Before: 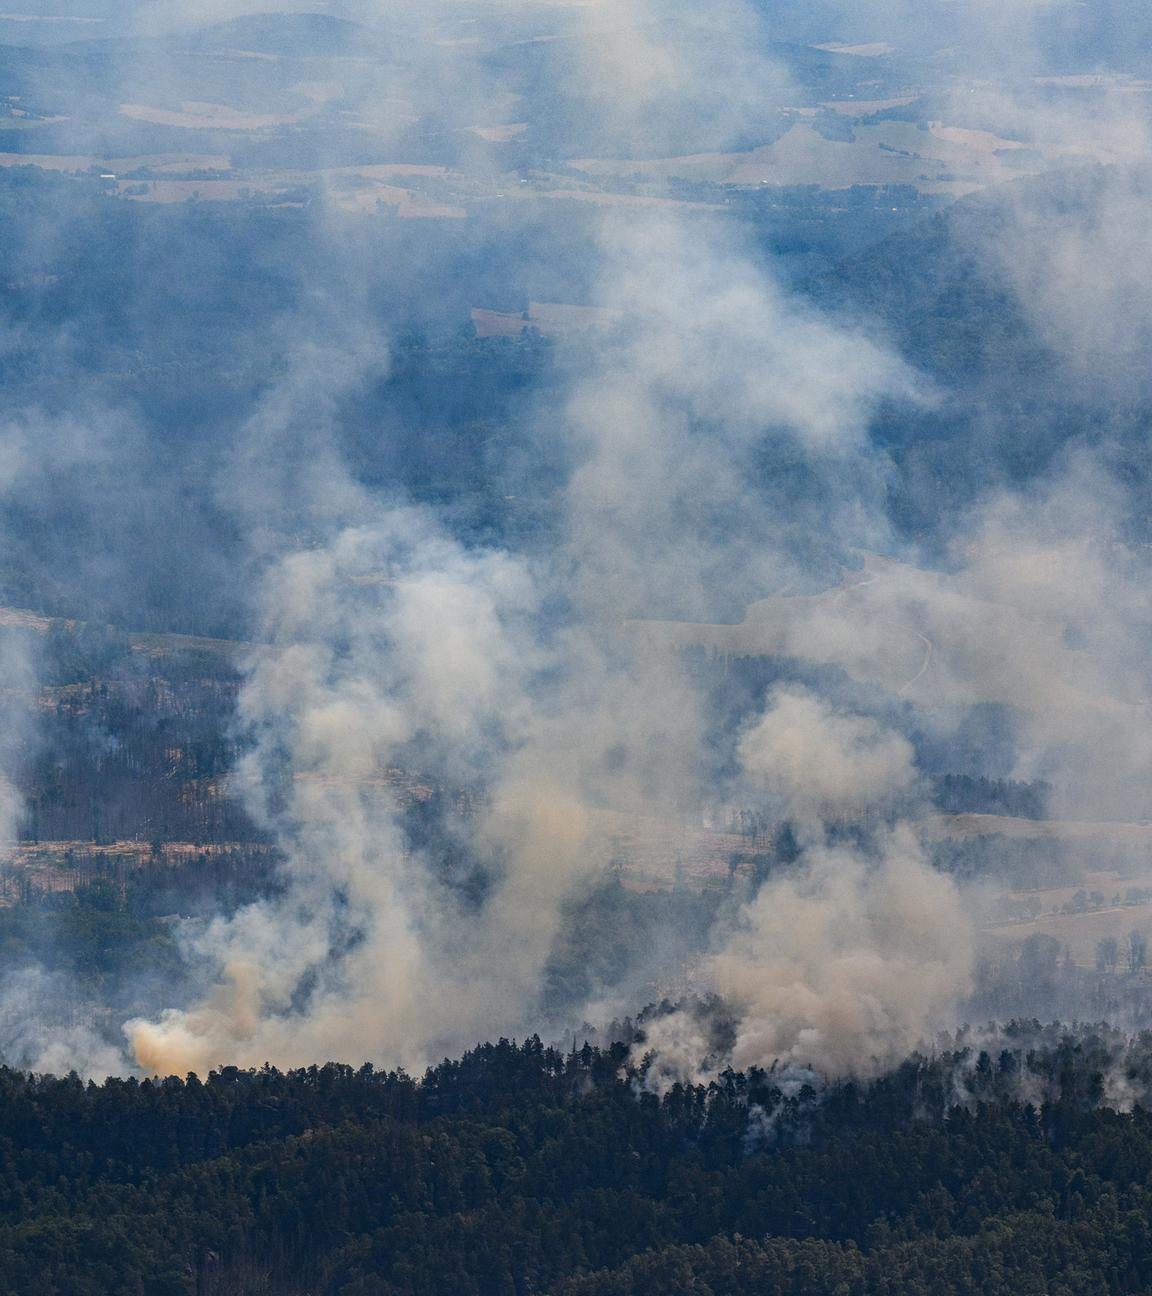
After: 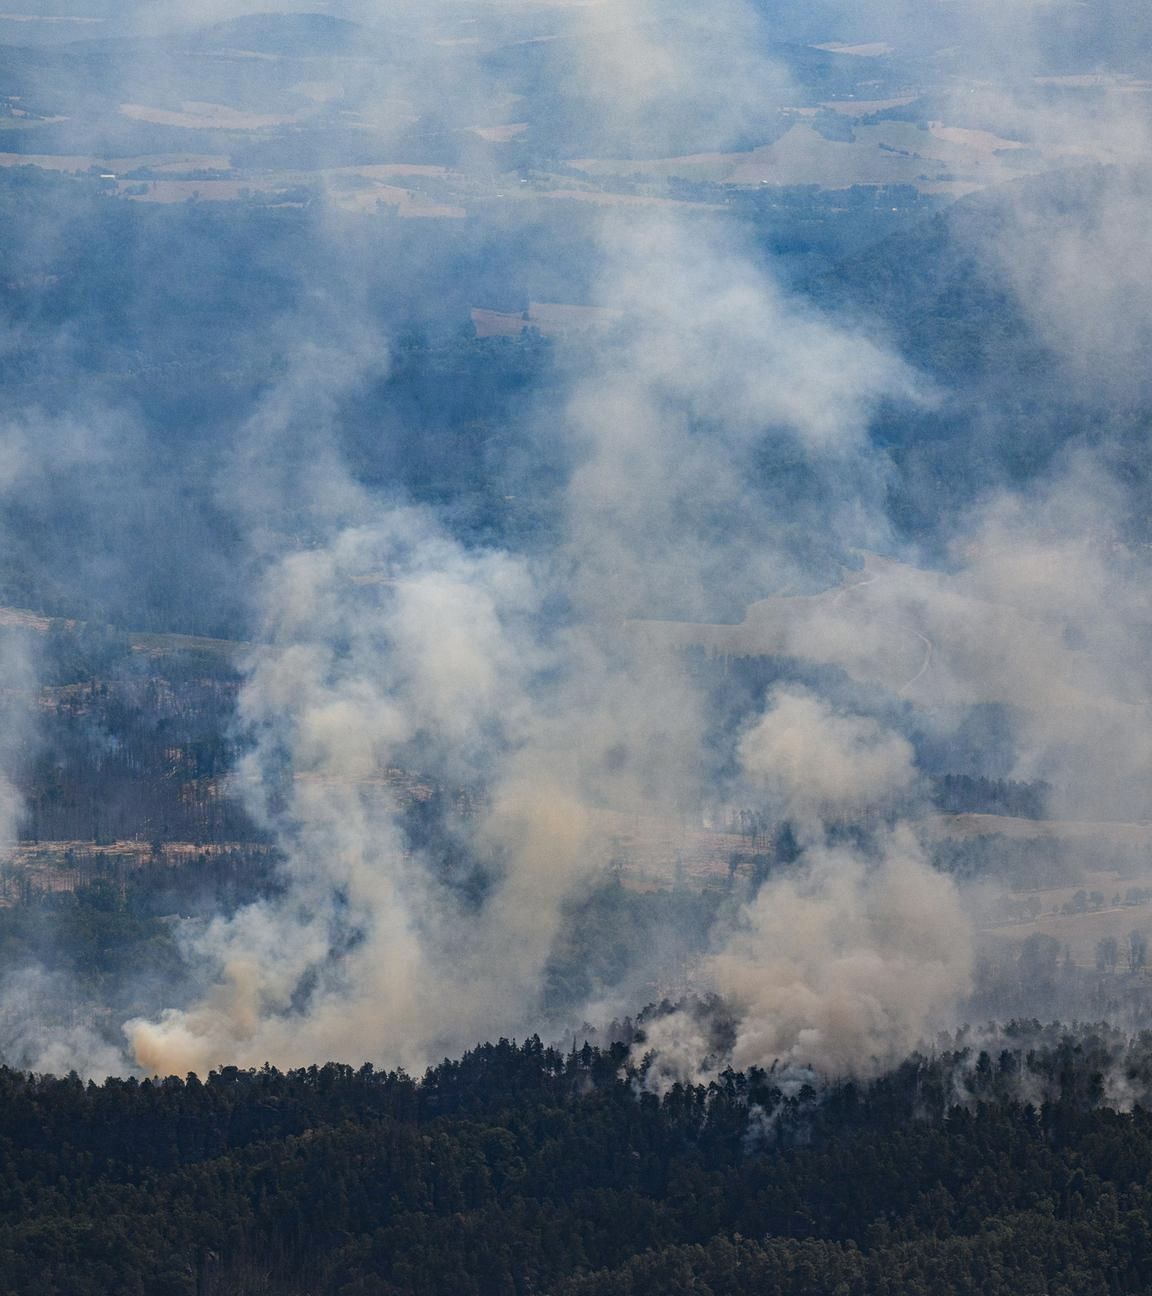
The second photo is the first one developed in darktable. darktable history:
vignetting: fall-off radius 60.1%, brightness -0.181, saturation -0.308, center (-0.057, -0.354), automatic ratio true
